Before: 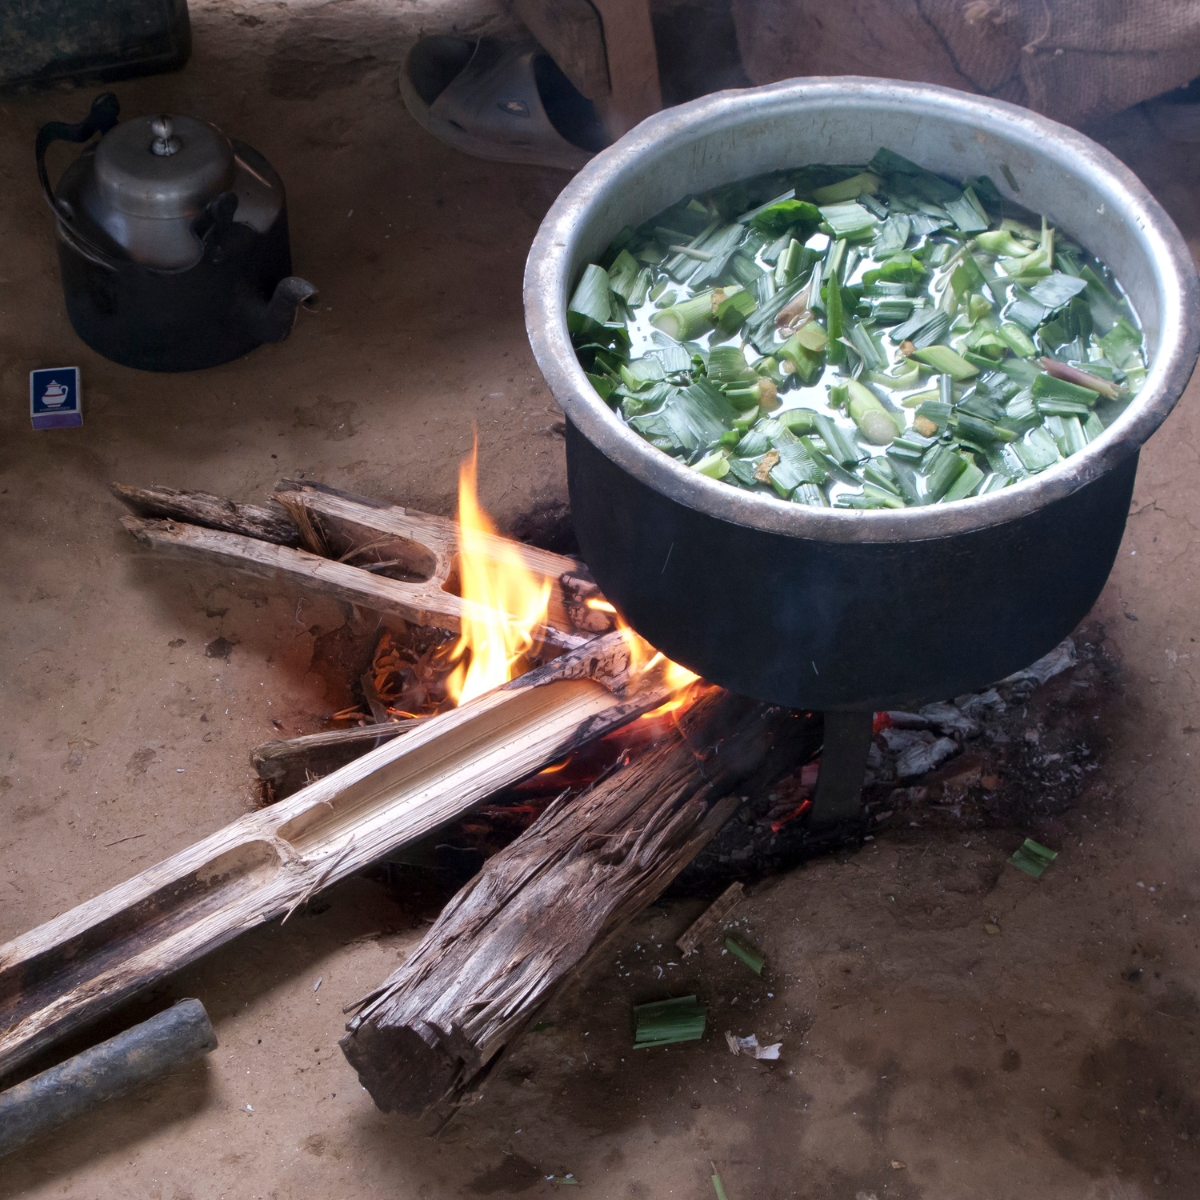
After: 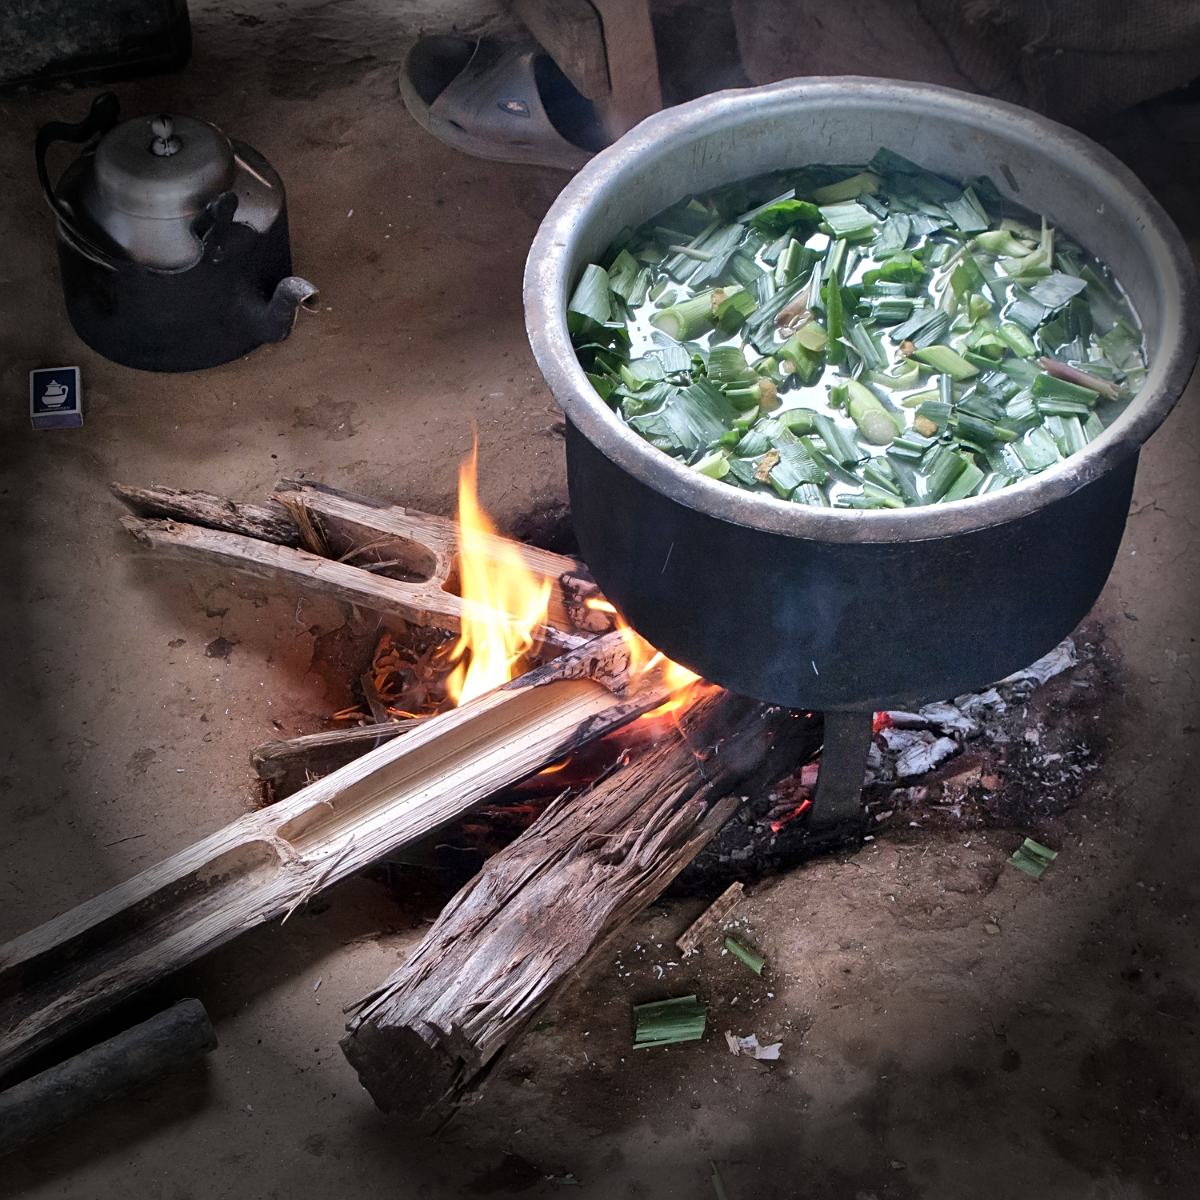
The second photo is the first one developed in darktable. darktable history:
sharpen: on, module defaults
vignetting: fall-off start 76.42%, fall-off radius 27.36%, brightness -0.872, center (0.037, -0.09), width/height ratio 0.971
shadows and highlights: shadows 75, highlights -60.85, soften with gaussian
